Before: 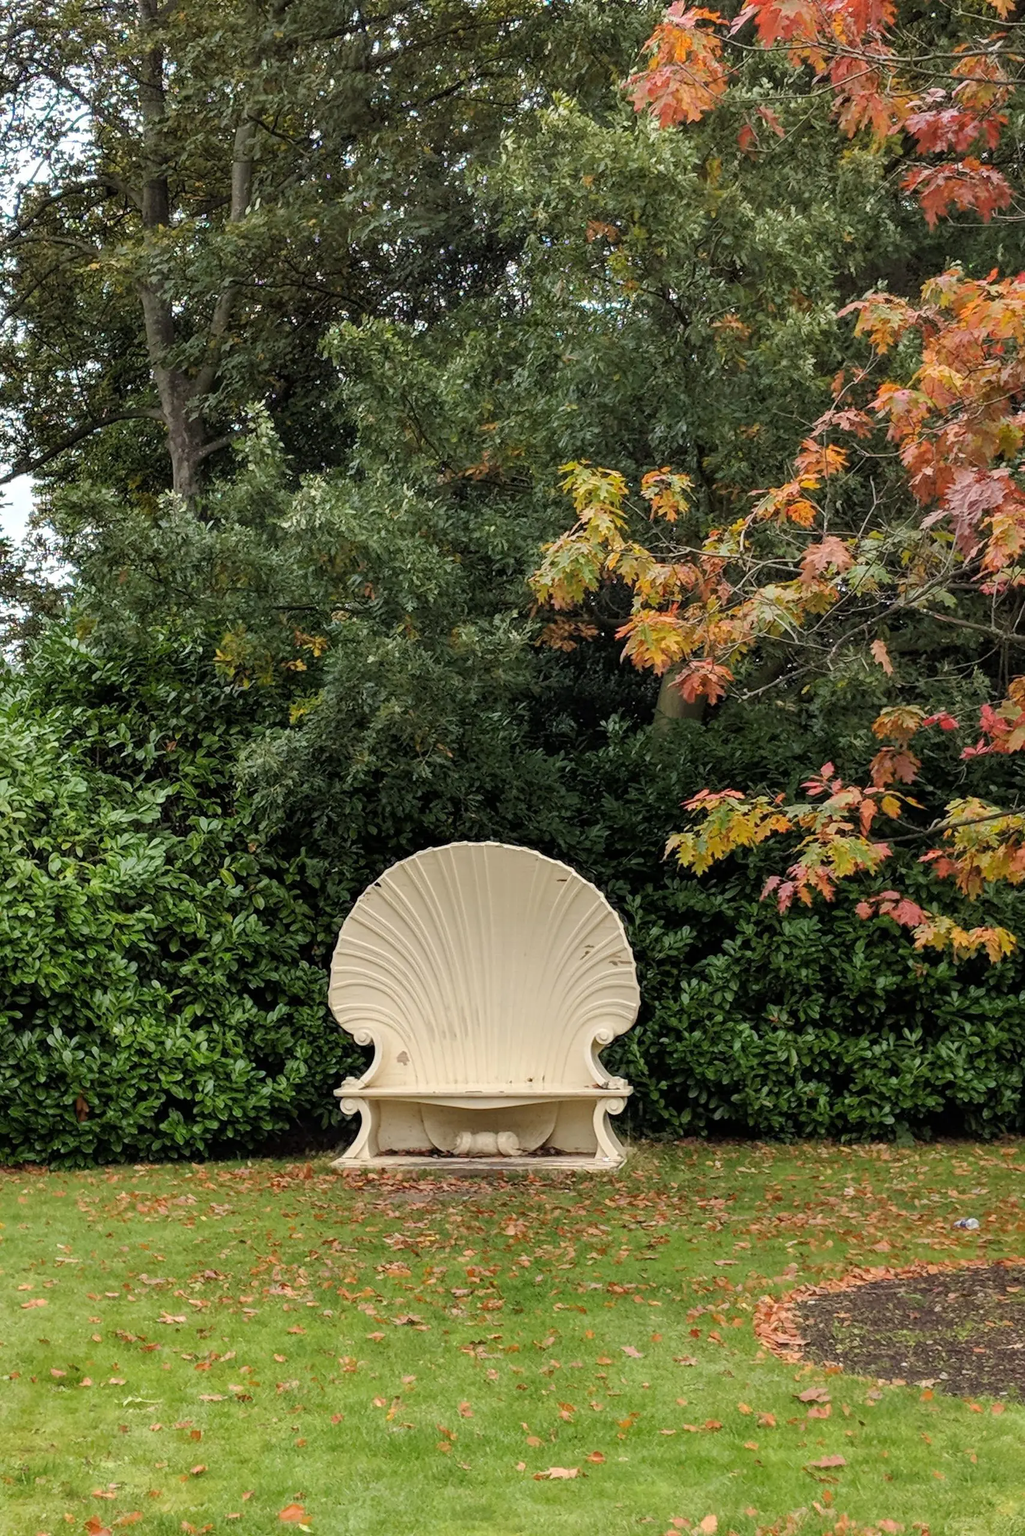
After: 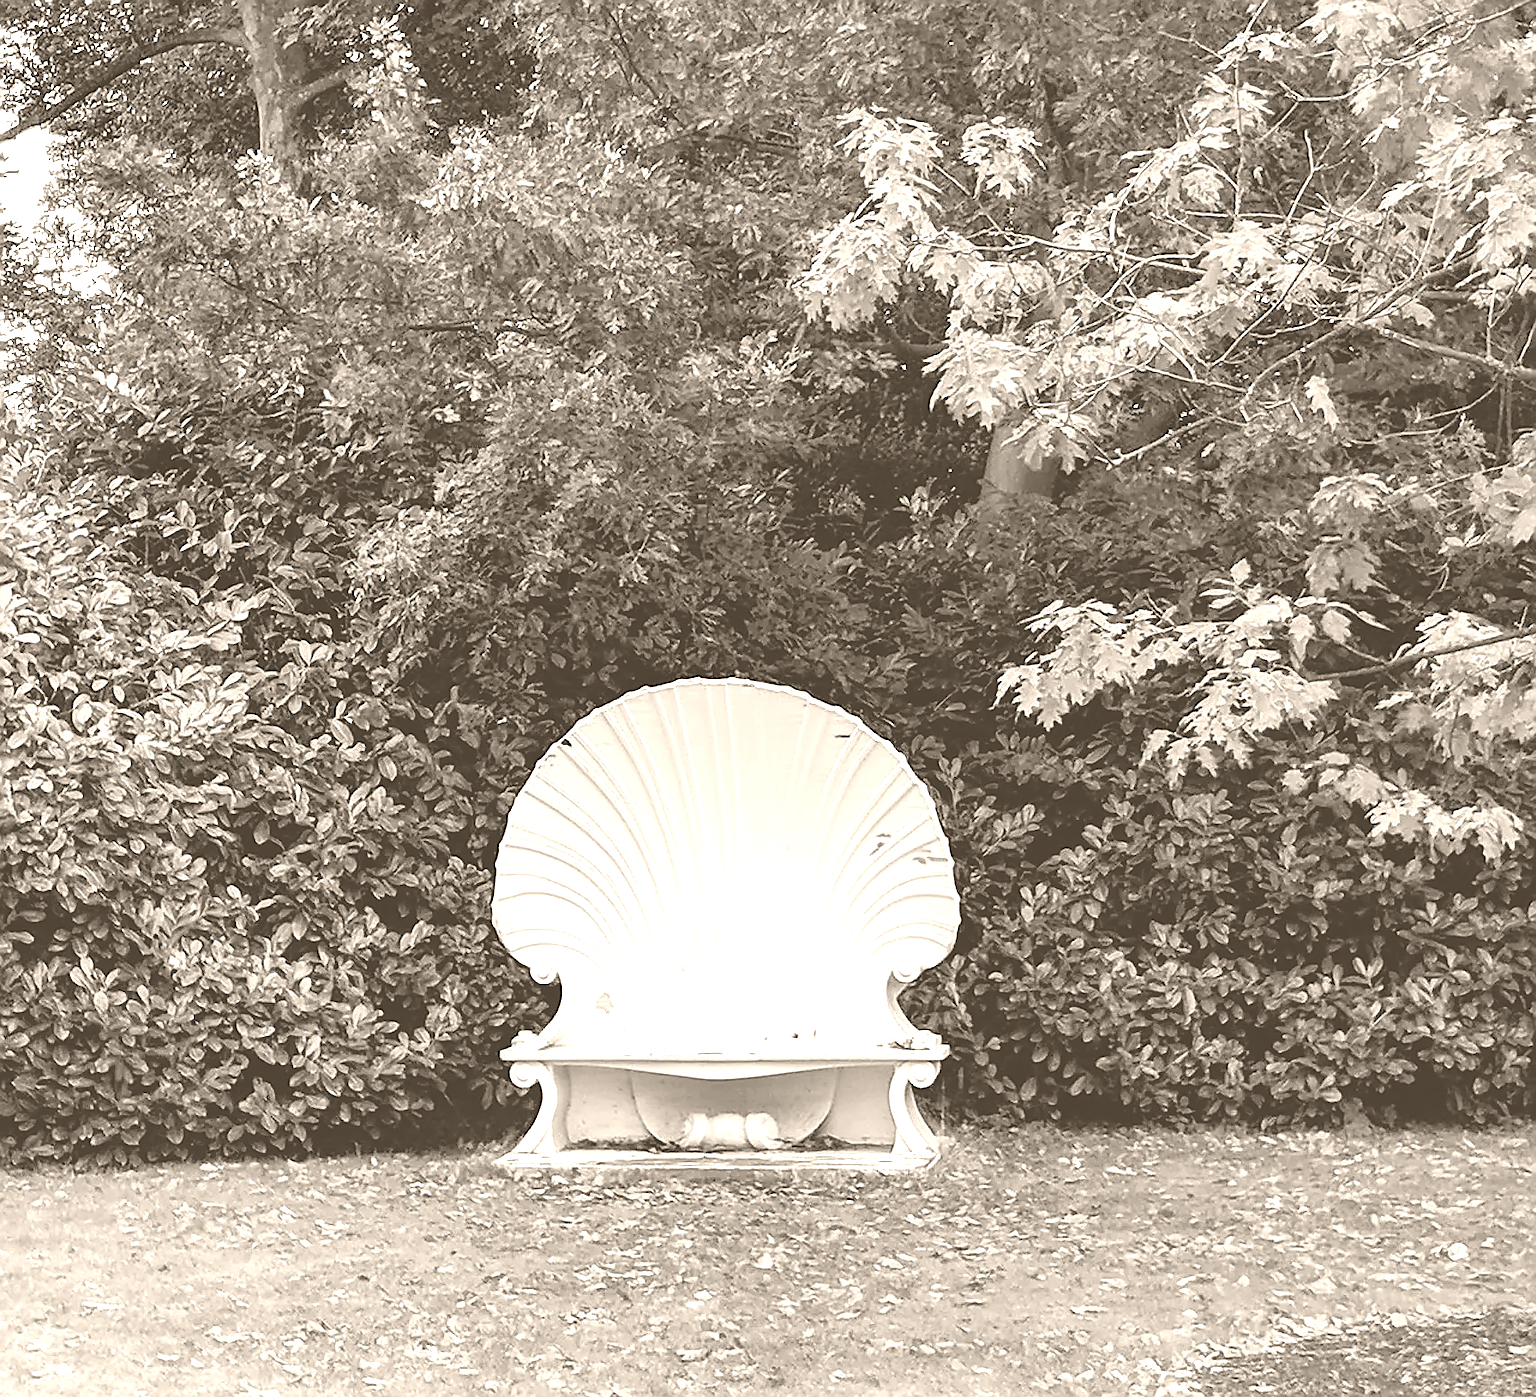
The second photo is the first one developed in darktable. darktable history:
colorize: hue 34.49°, saturation 35.33%, source mix 100%, version 1
white balance: red 1.066, blue 1.119
sharpen: radius 1.4, amount 1.25, threshold 0.7
crop and rotate: top 25.357%, bottom 13.942%
tone equalizer: on, module defaults
